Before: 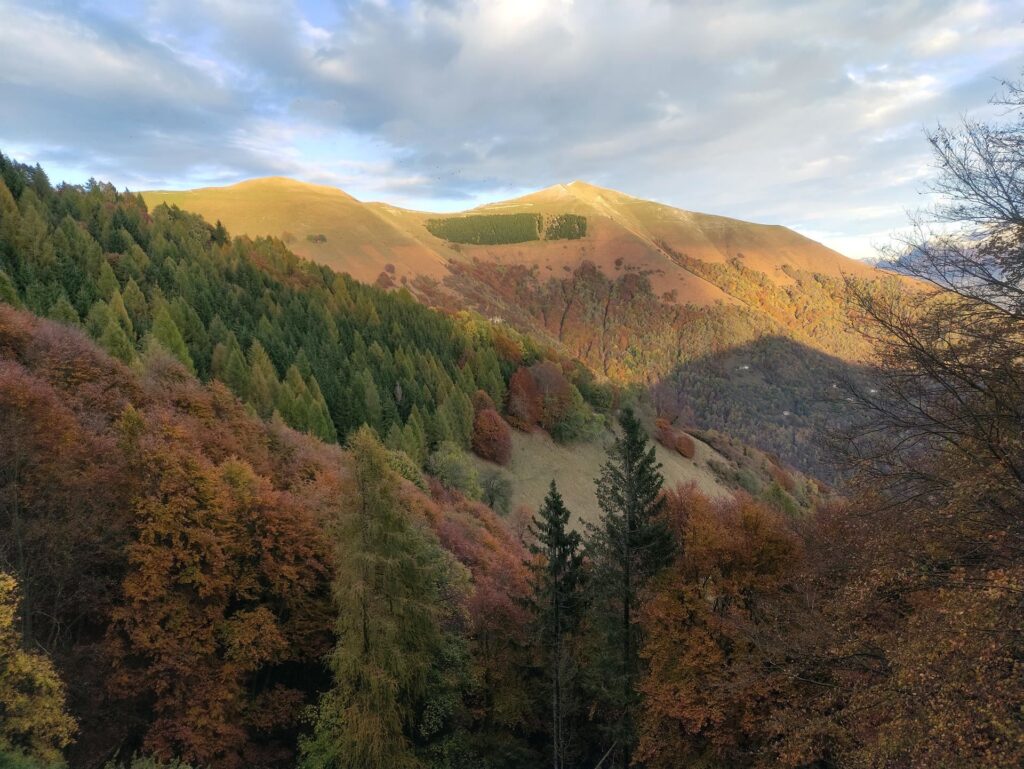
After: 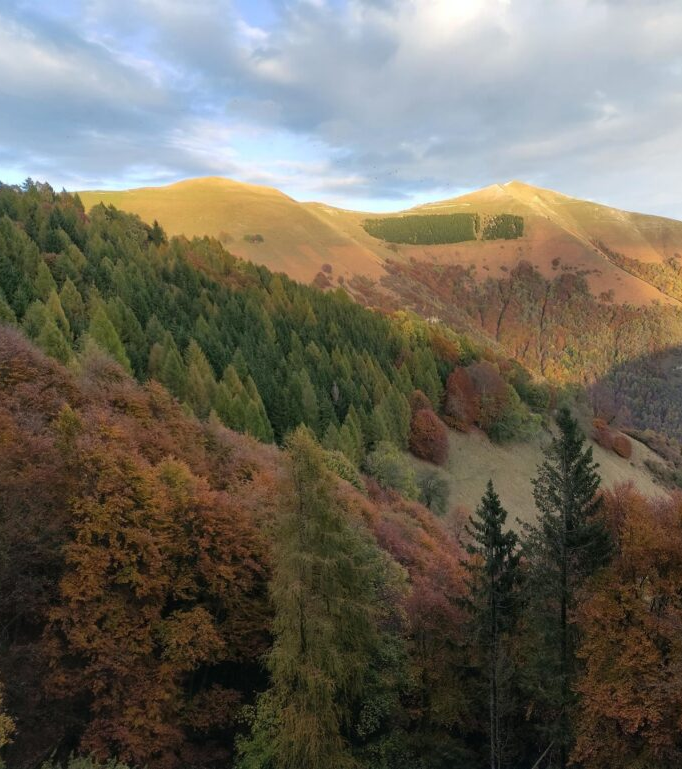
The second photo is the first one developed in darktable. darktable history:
color correction: highlights a* -0.222, highlights b* -0.107
crop and rotate: left 6.238%, right 27.139%
